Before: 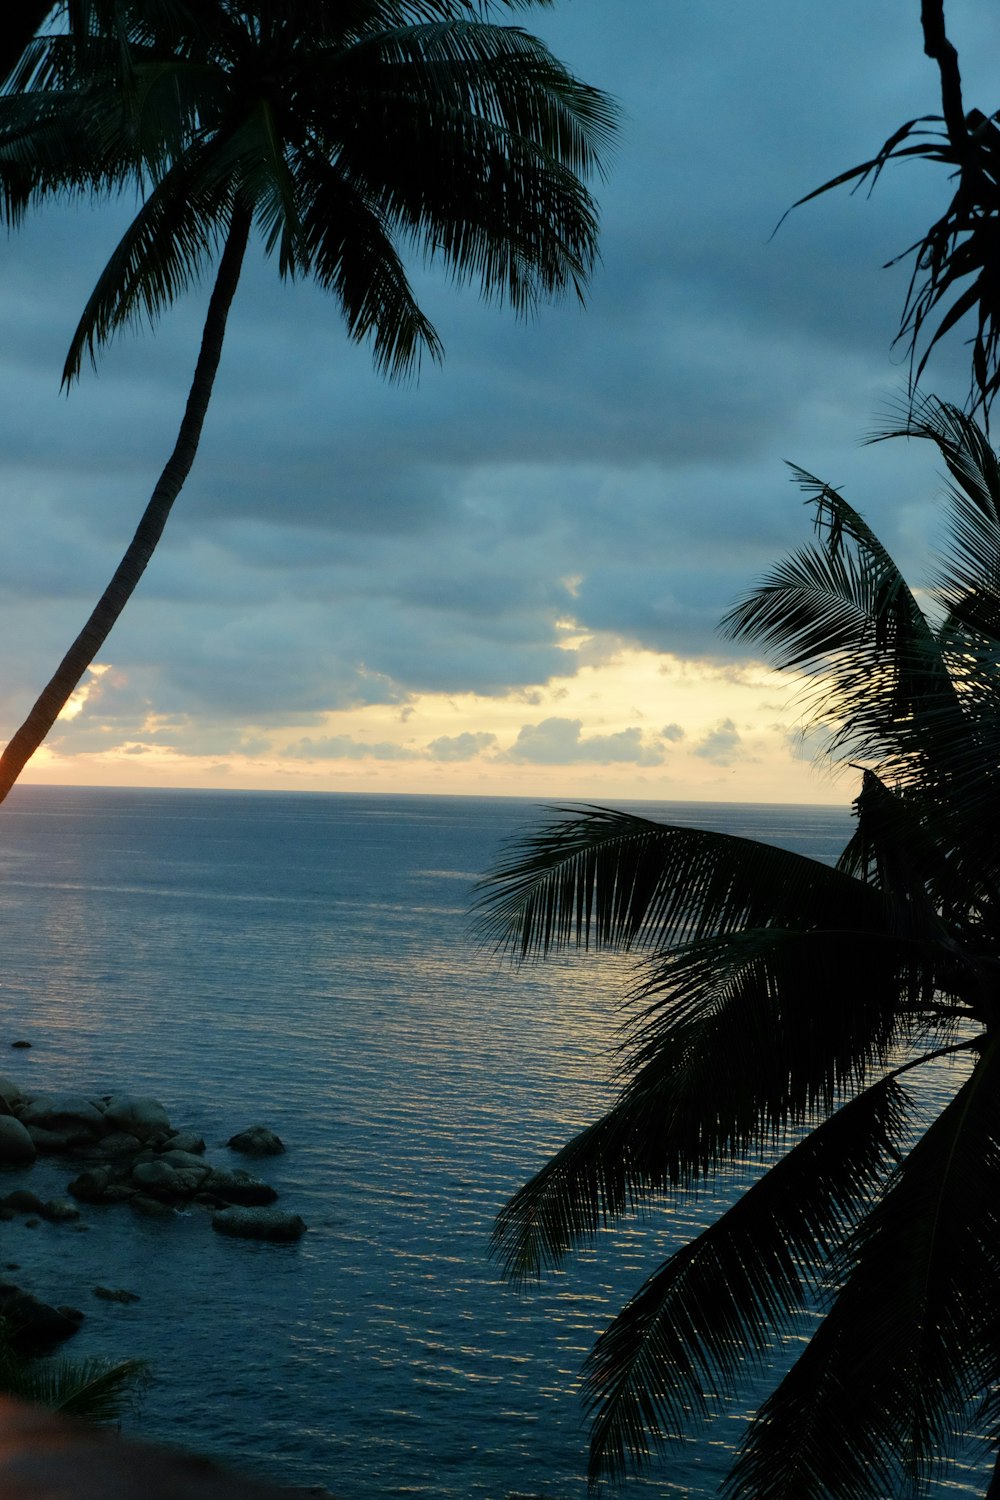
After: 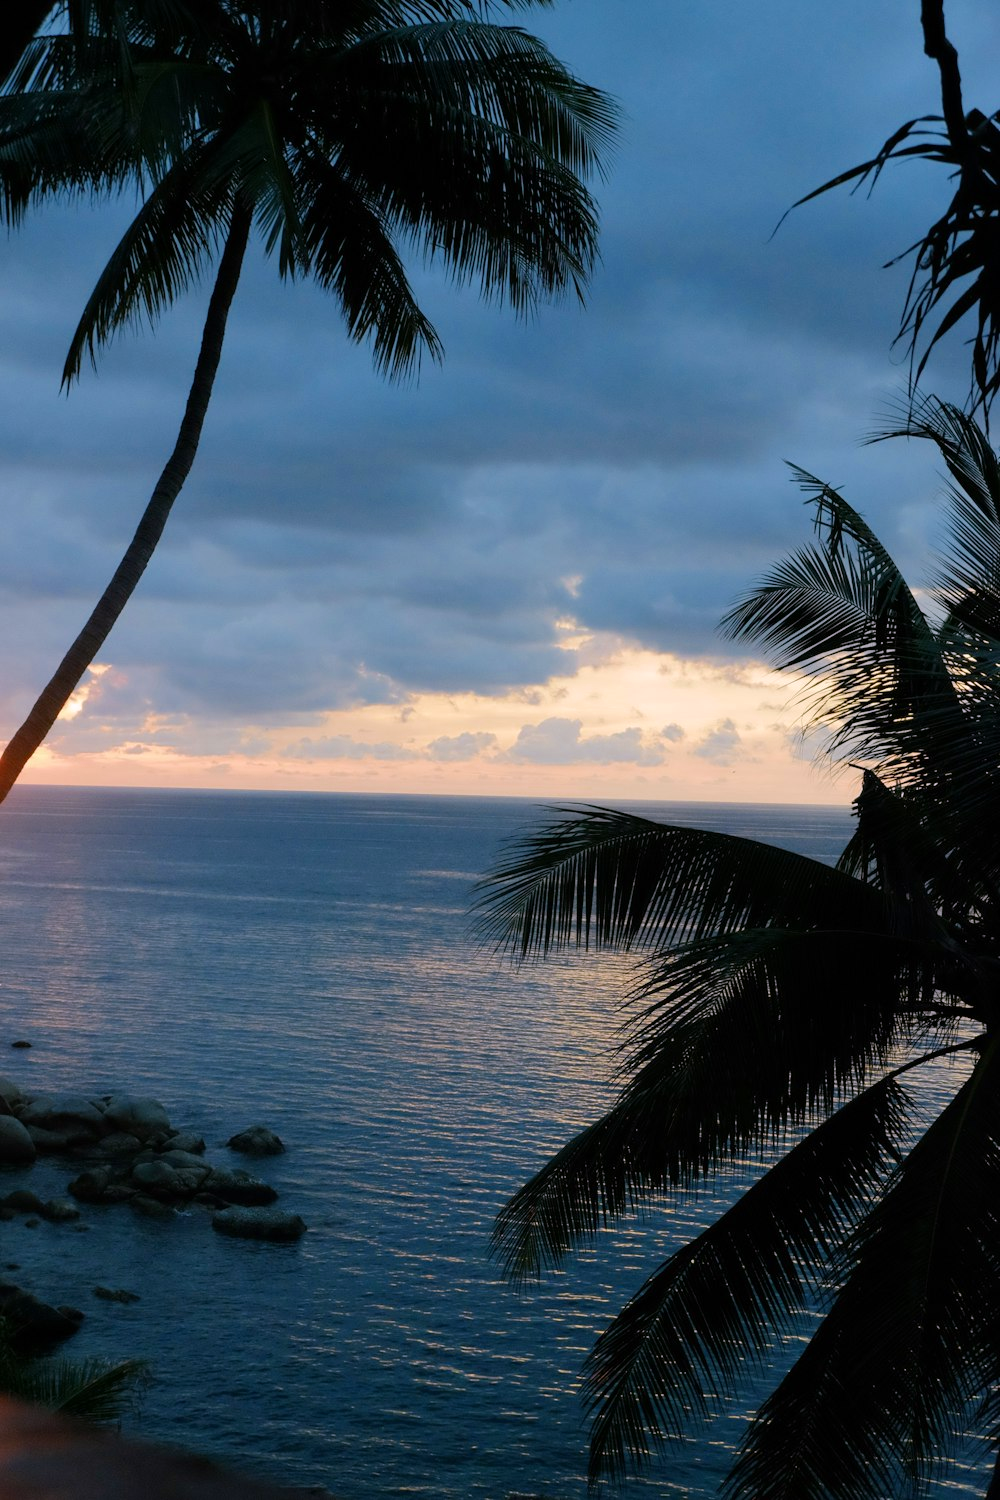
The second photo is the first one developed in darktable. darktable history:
color zones: curves: ch0 [(0, 0.444) (0.143, 0.442) (0.286, 0.441) (0.429, 0.441) (0.571, 0.441) (0.714, 0.441) (0.857, 0.442) (1, 0.444)]
white balance: red 1.066, blue 1.119
